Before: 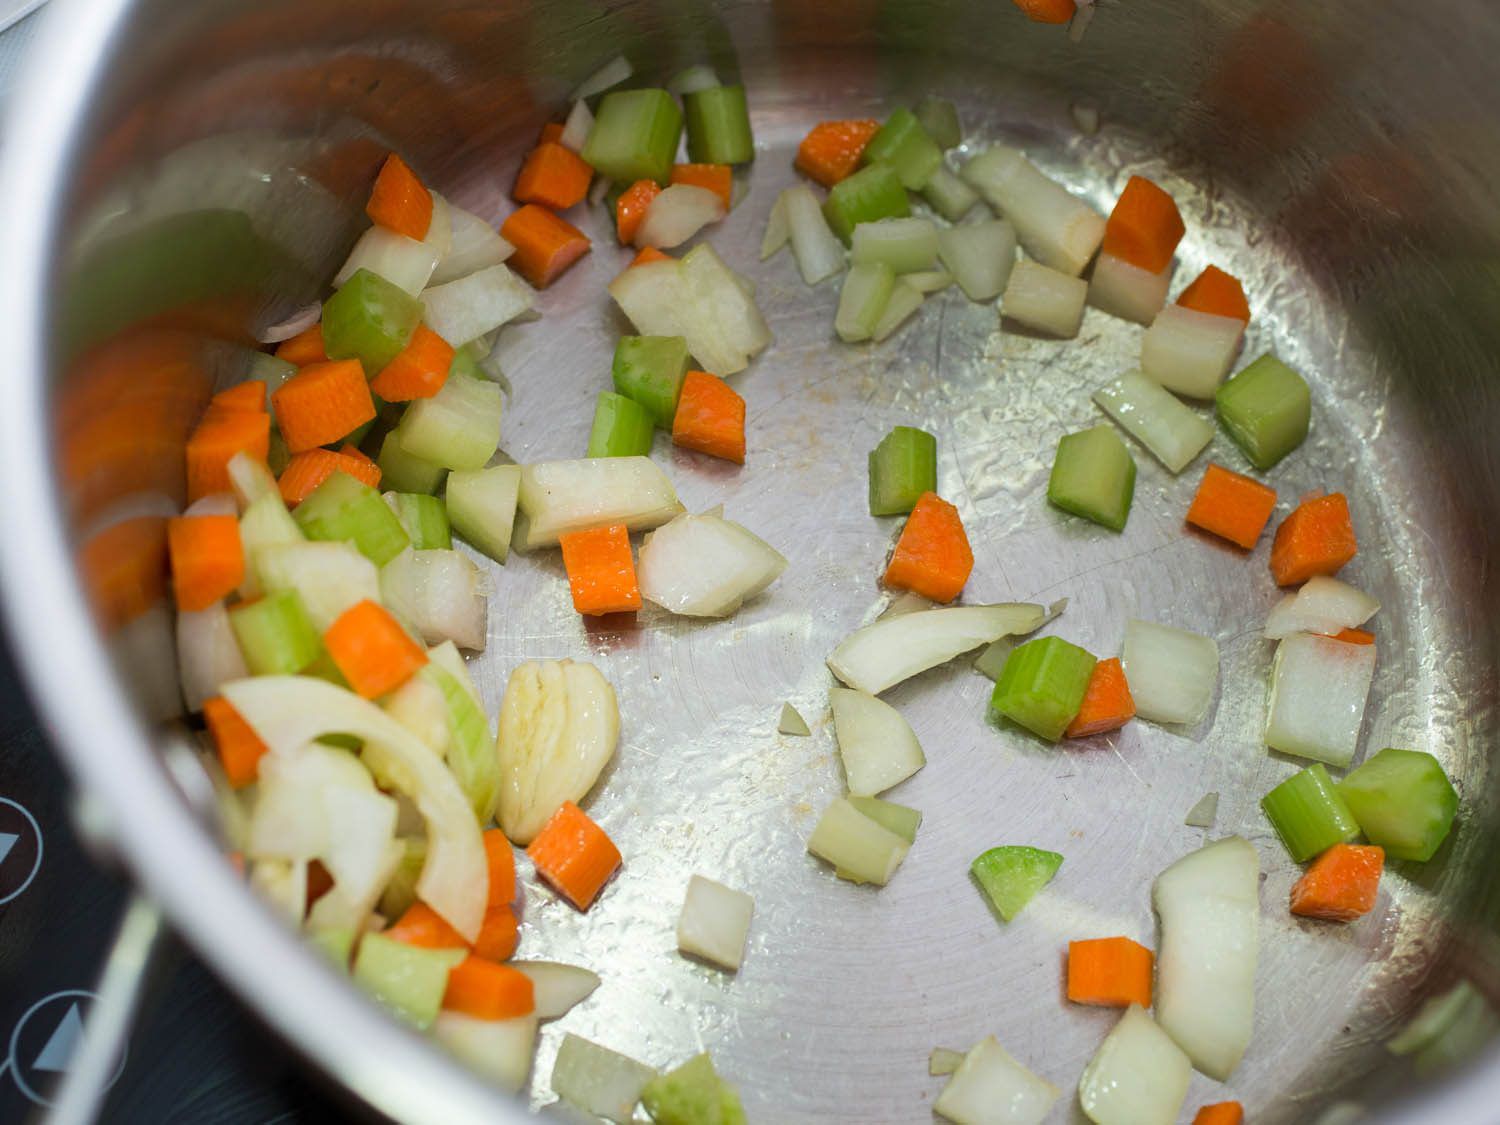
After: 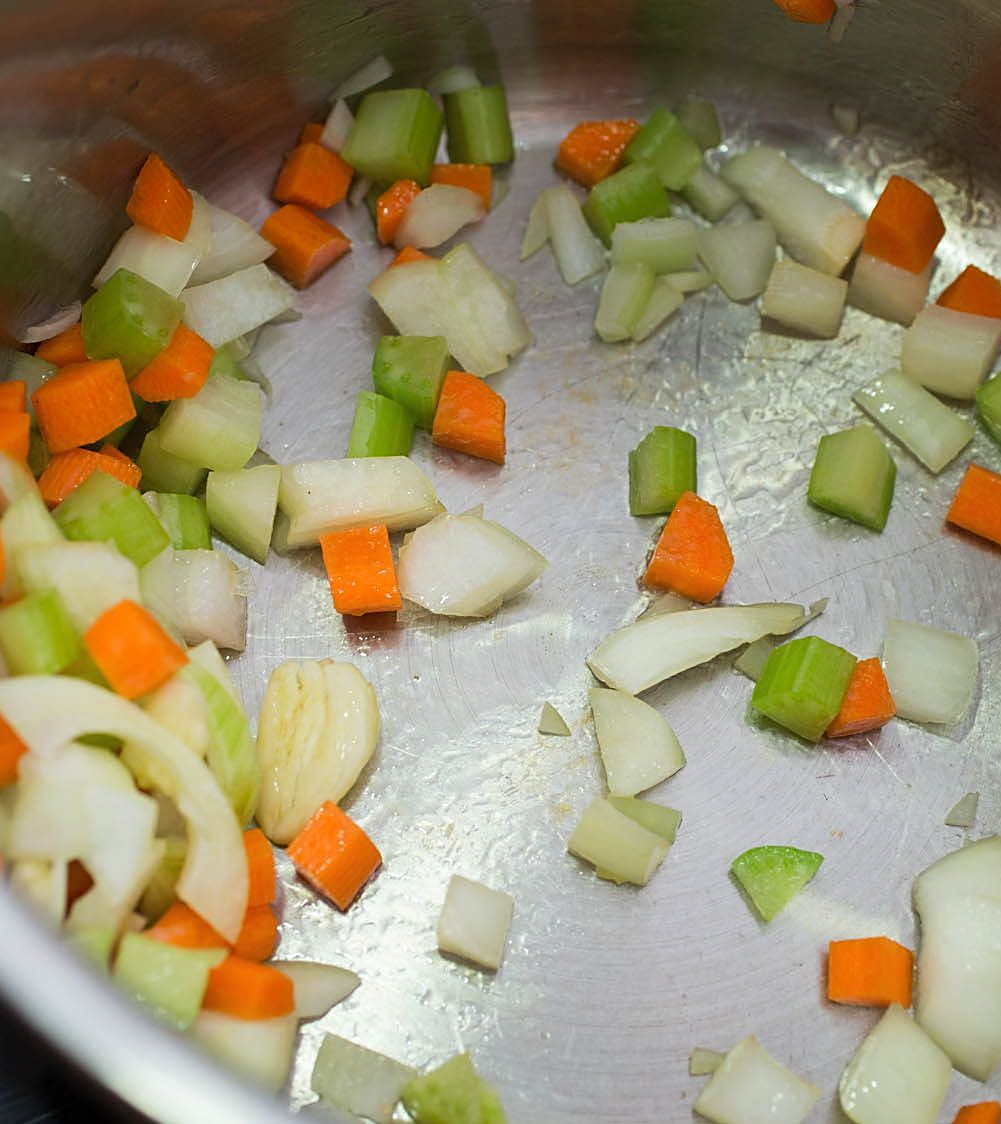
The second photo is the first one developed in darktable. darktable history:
sharpen: on, module defaults
crop and rotate: left 16.095%, right 17.167%
local contrast: mode bilateral grid, contrast 99, coarseness 99, detail 93%, midtone range 0.2
